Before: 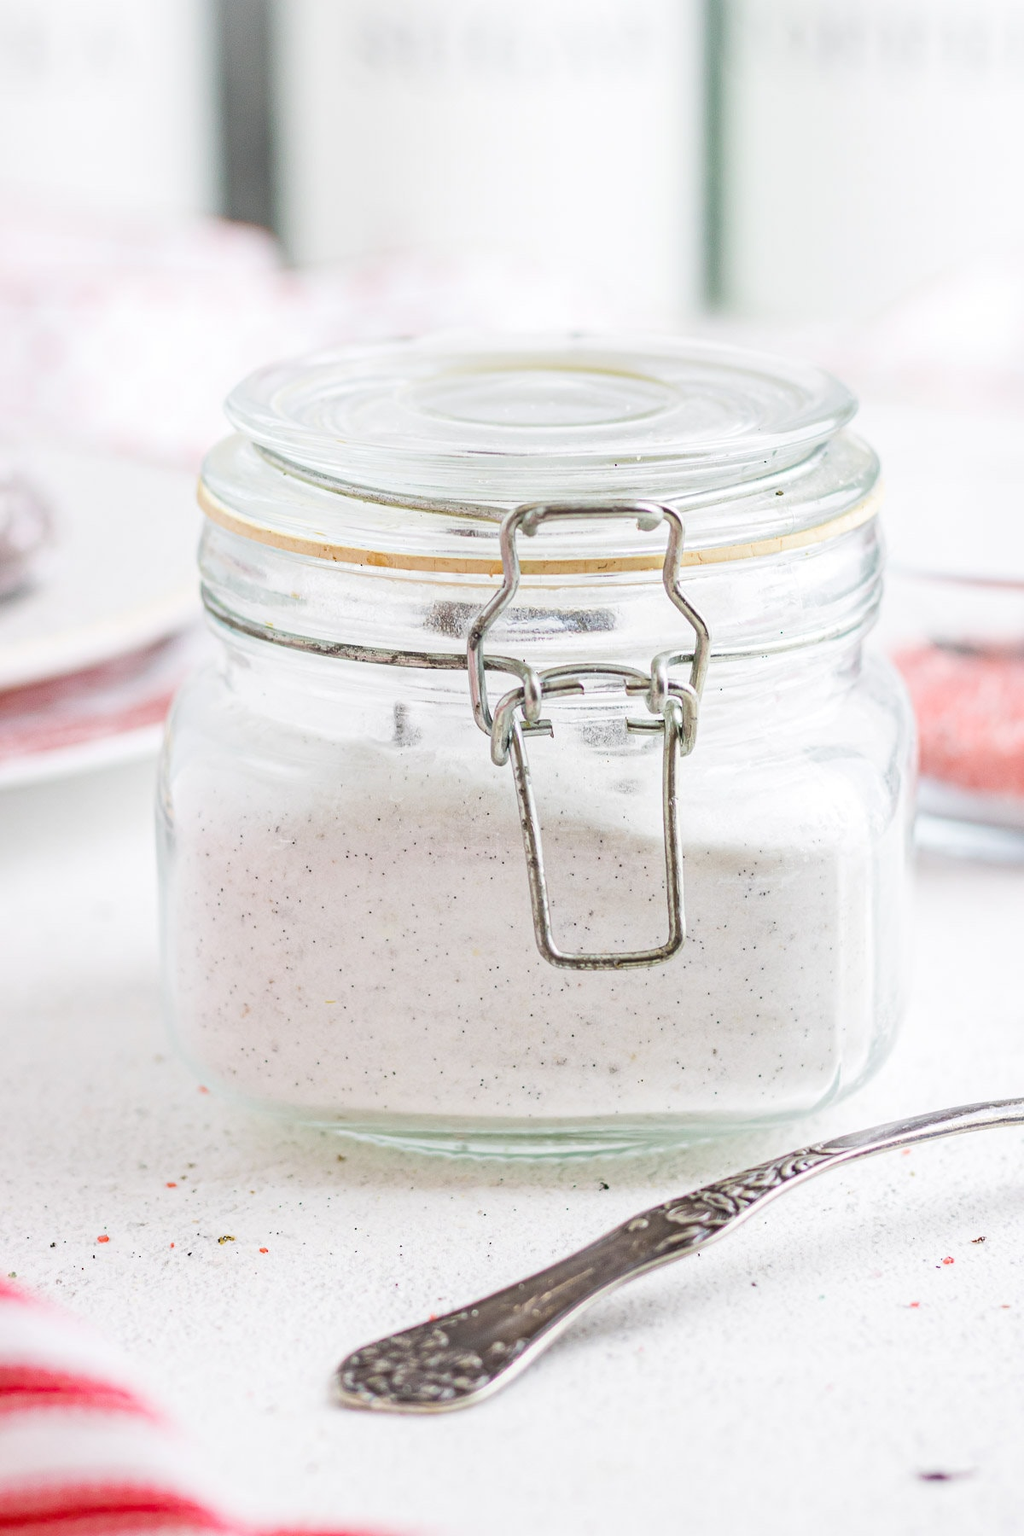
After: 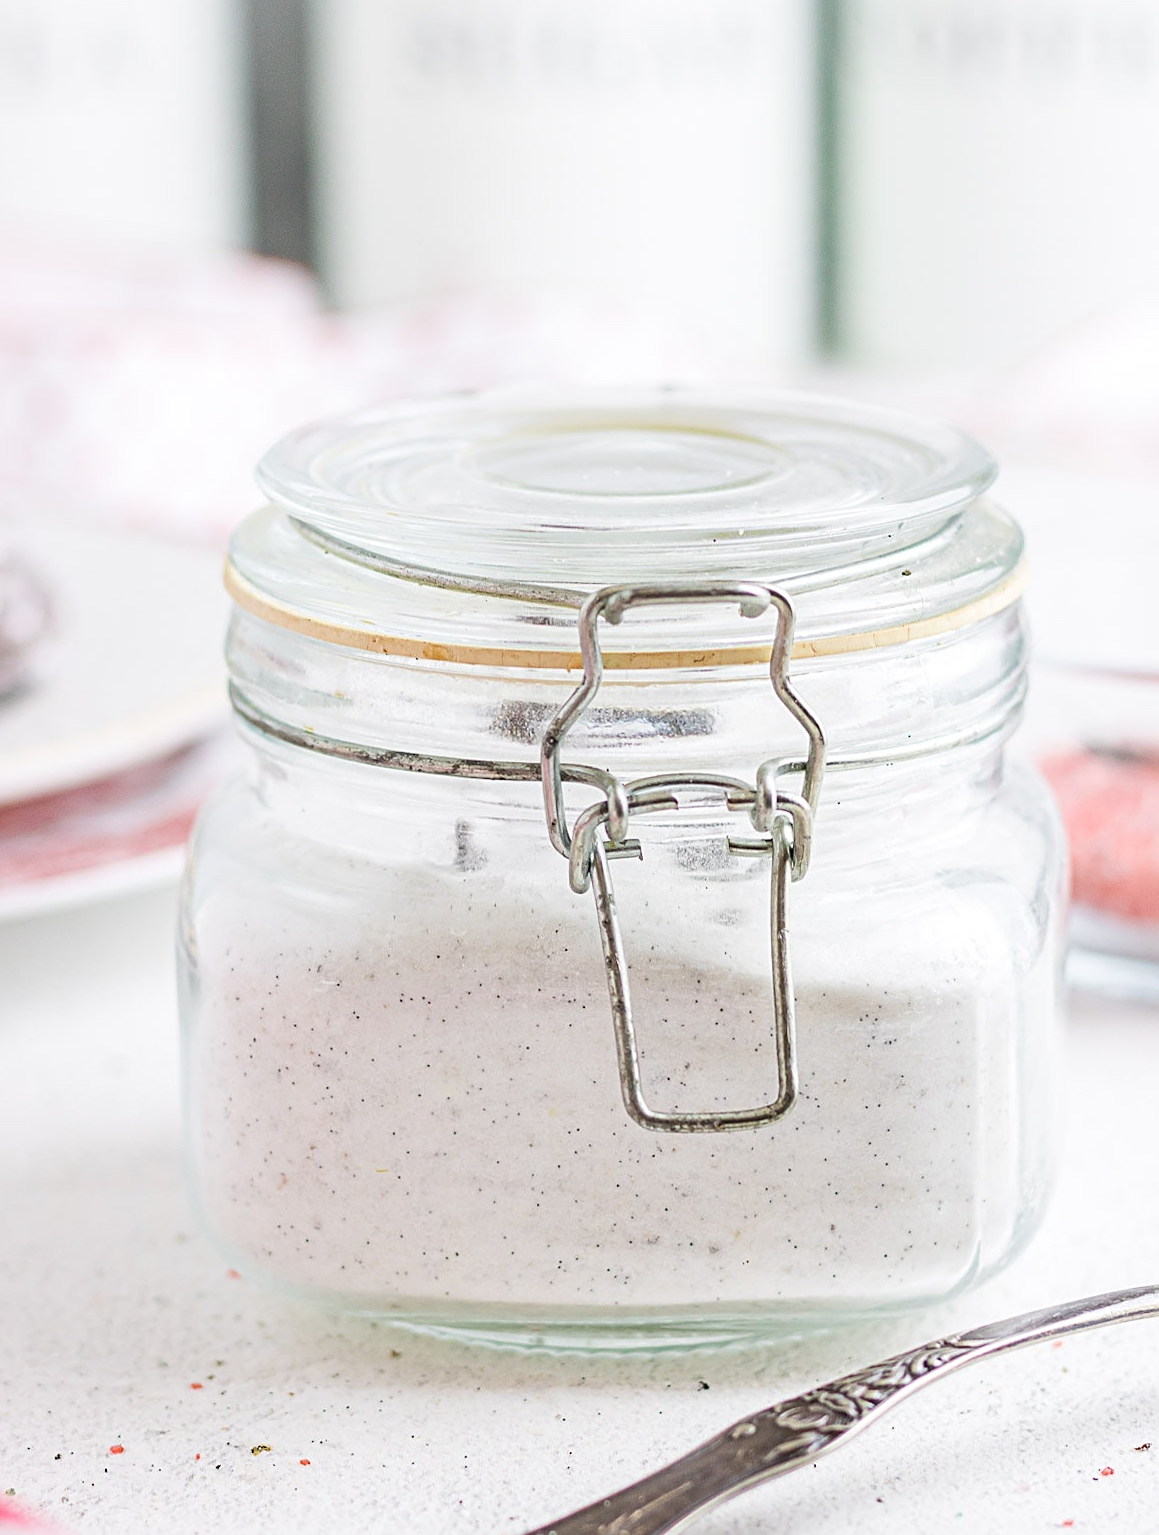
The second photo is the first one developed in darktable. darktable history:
crop and rotate: angle 0.192°, left 0.283%, right 2.647%, bottom 14.264%
sharpen: on, module defaults
